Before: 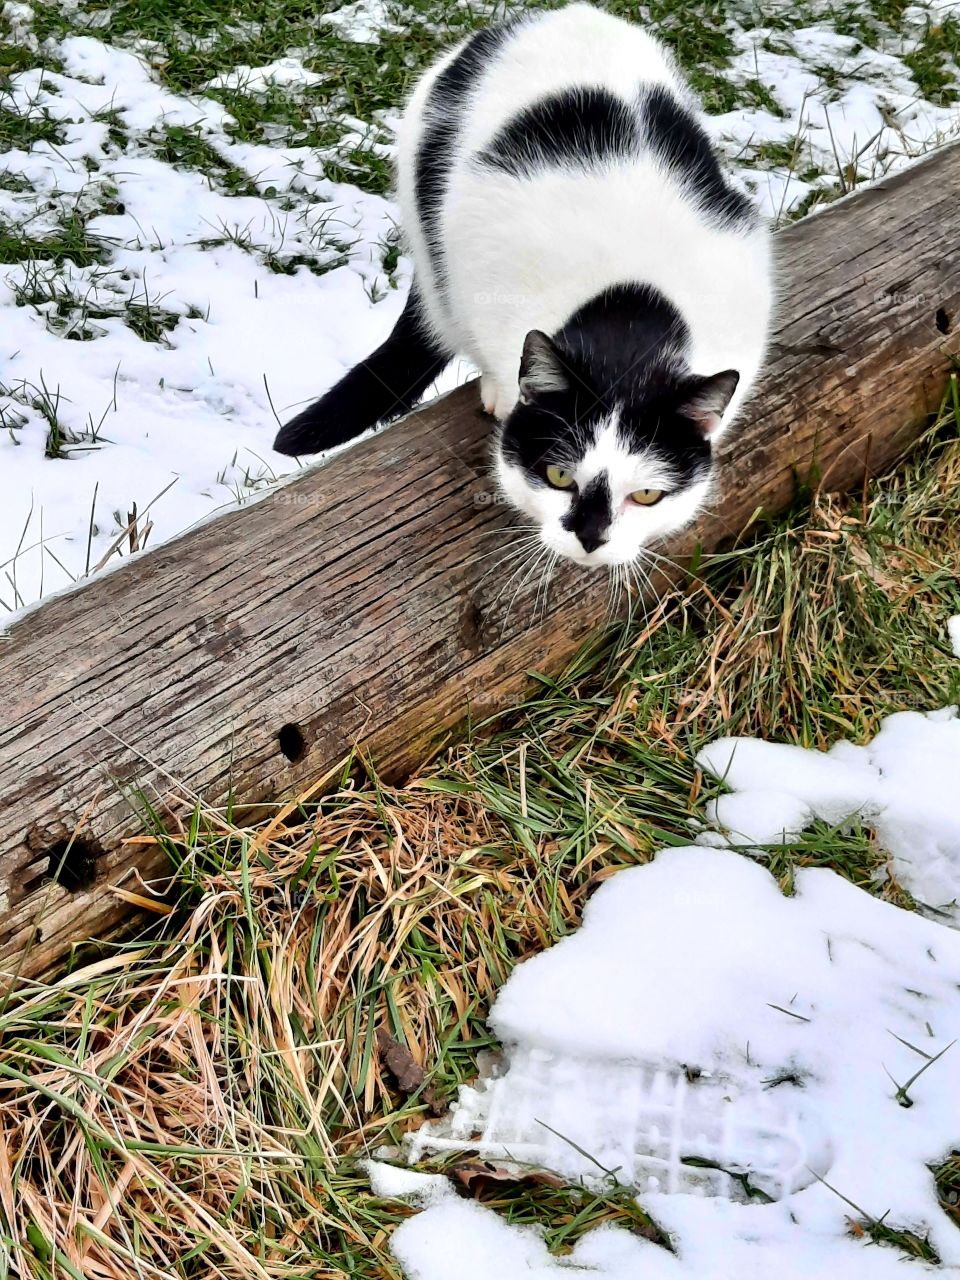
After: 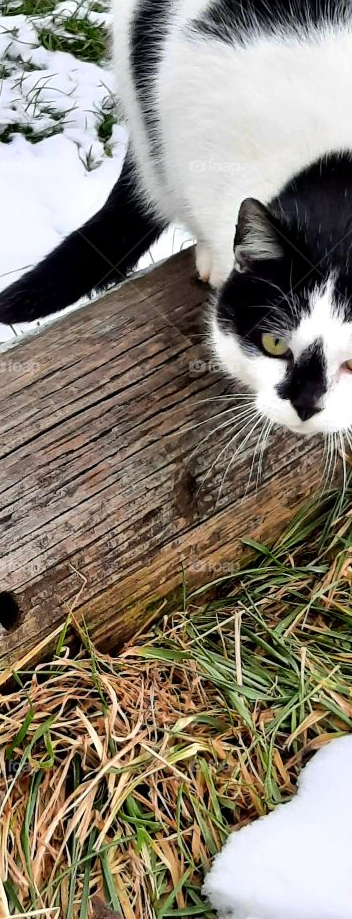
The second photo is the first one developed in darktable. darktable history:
crop and rotate: left 29.718%, top 10.36%, right 33.524%, bottom 17.84%
